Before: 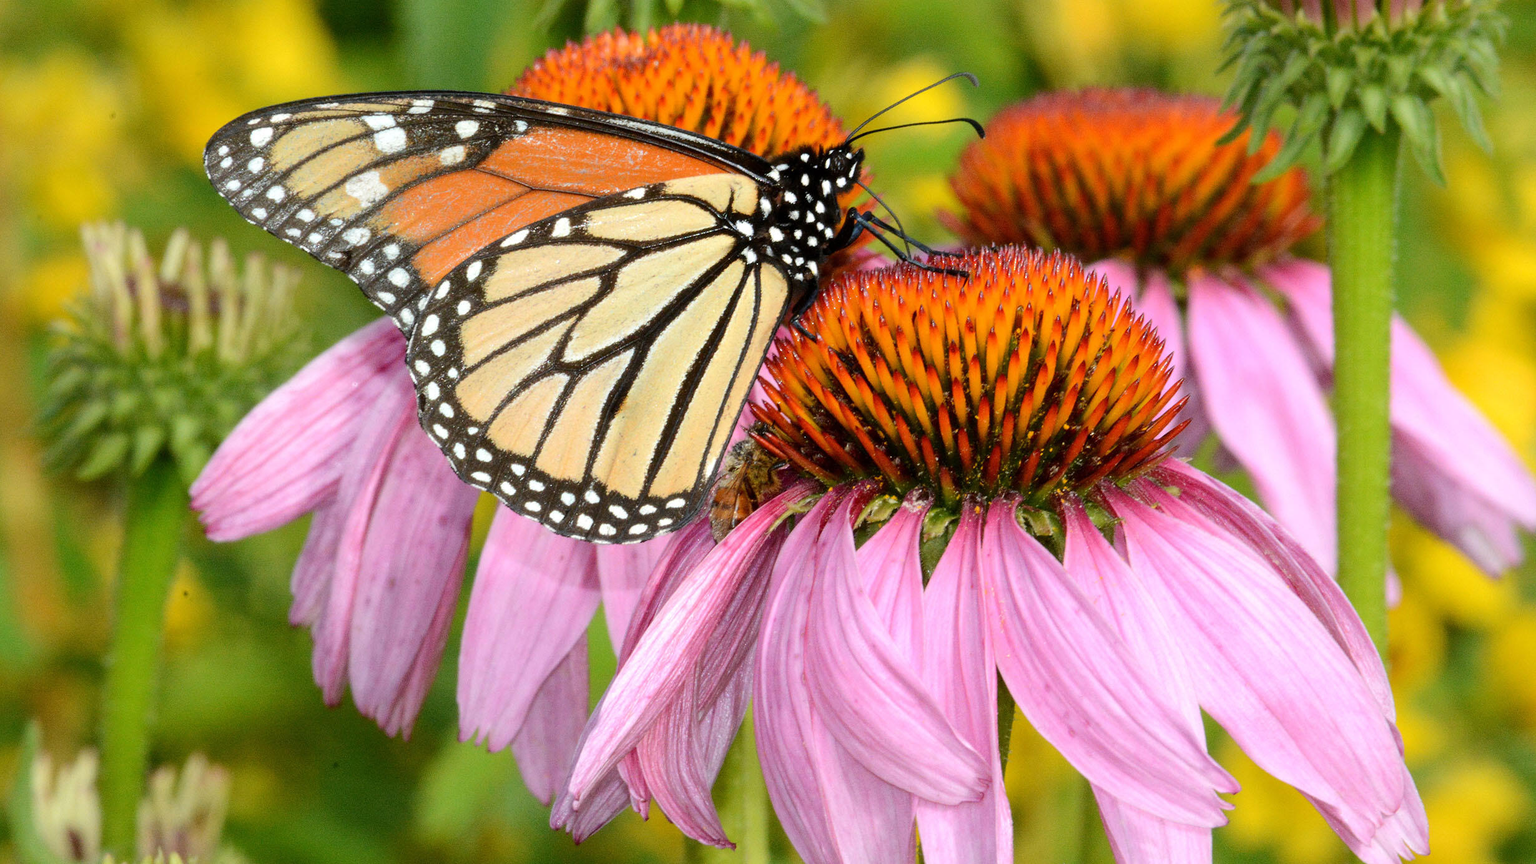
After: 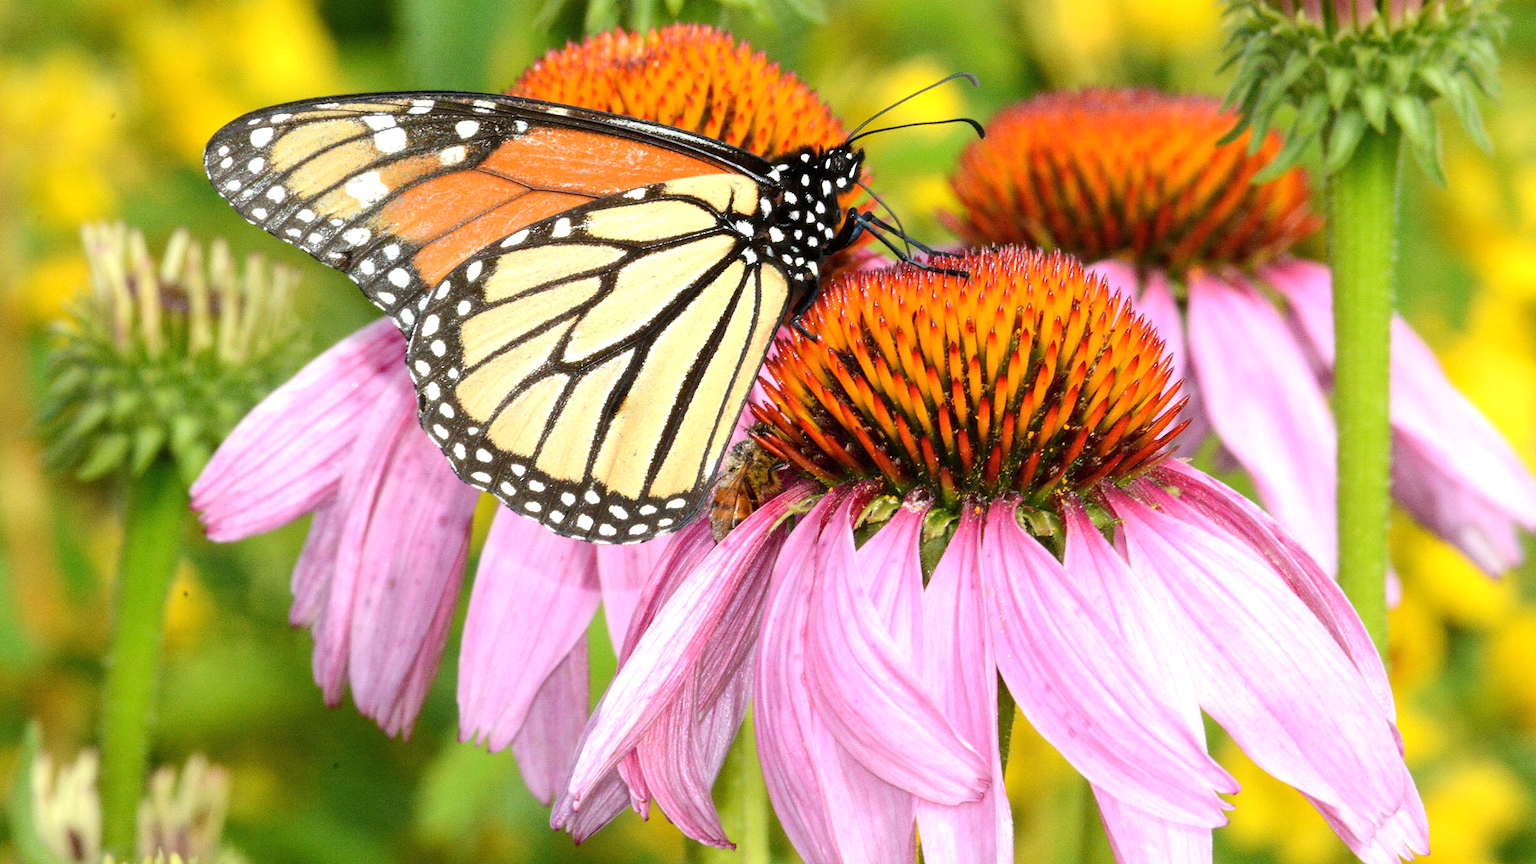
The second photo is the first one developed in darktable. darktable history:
exposure: black level correction 0, exposure 0.499 EV
